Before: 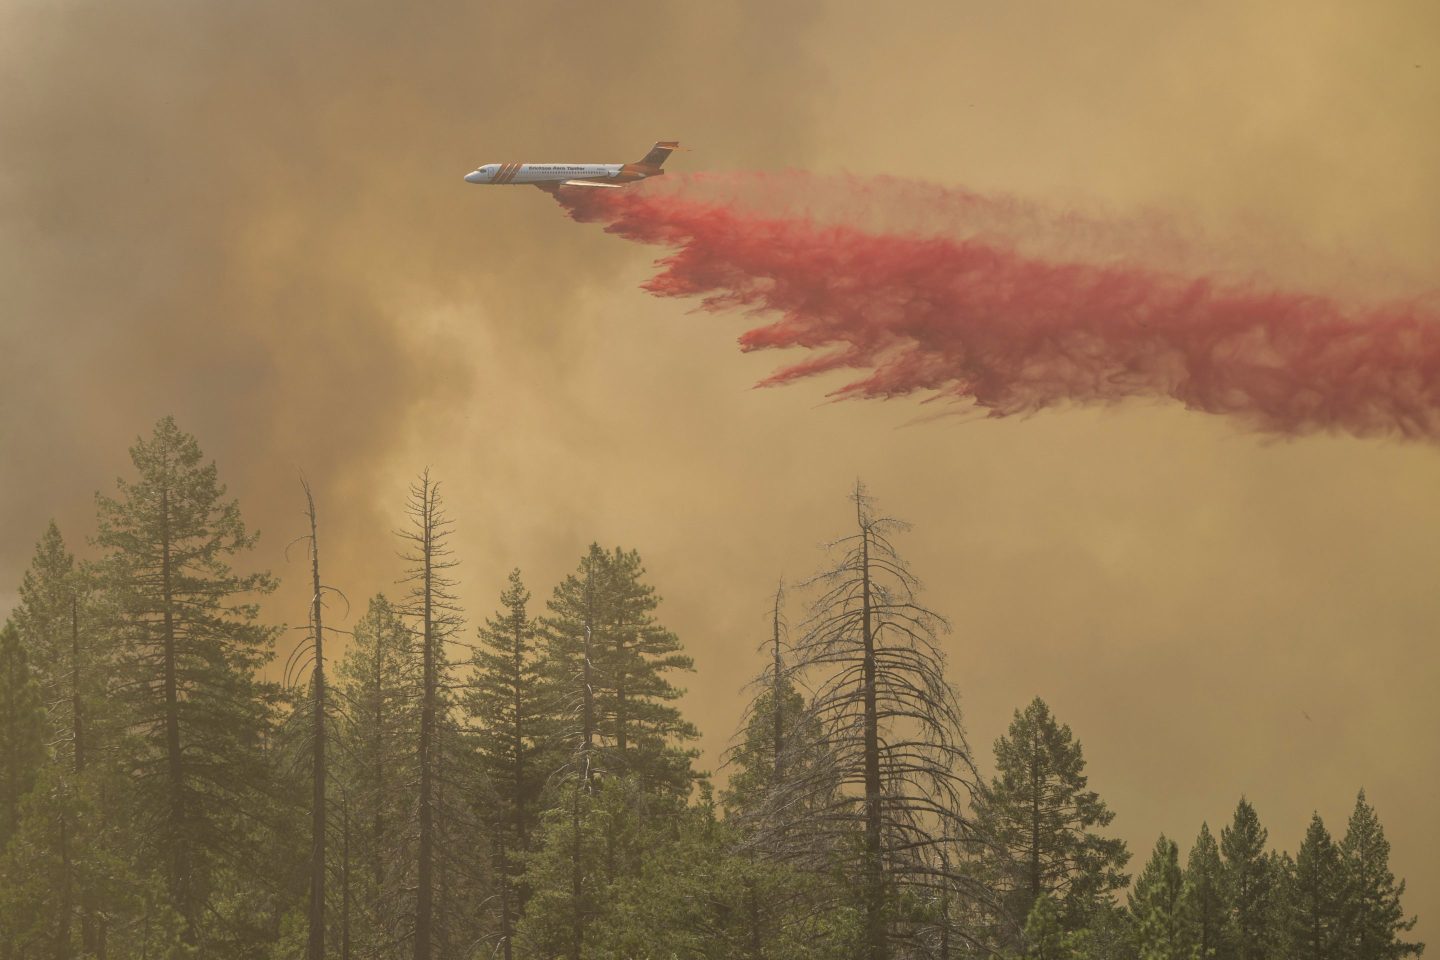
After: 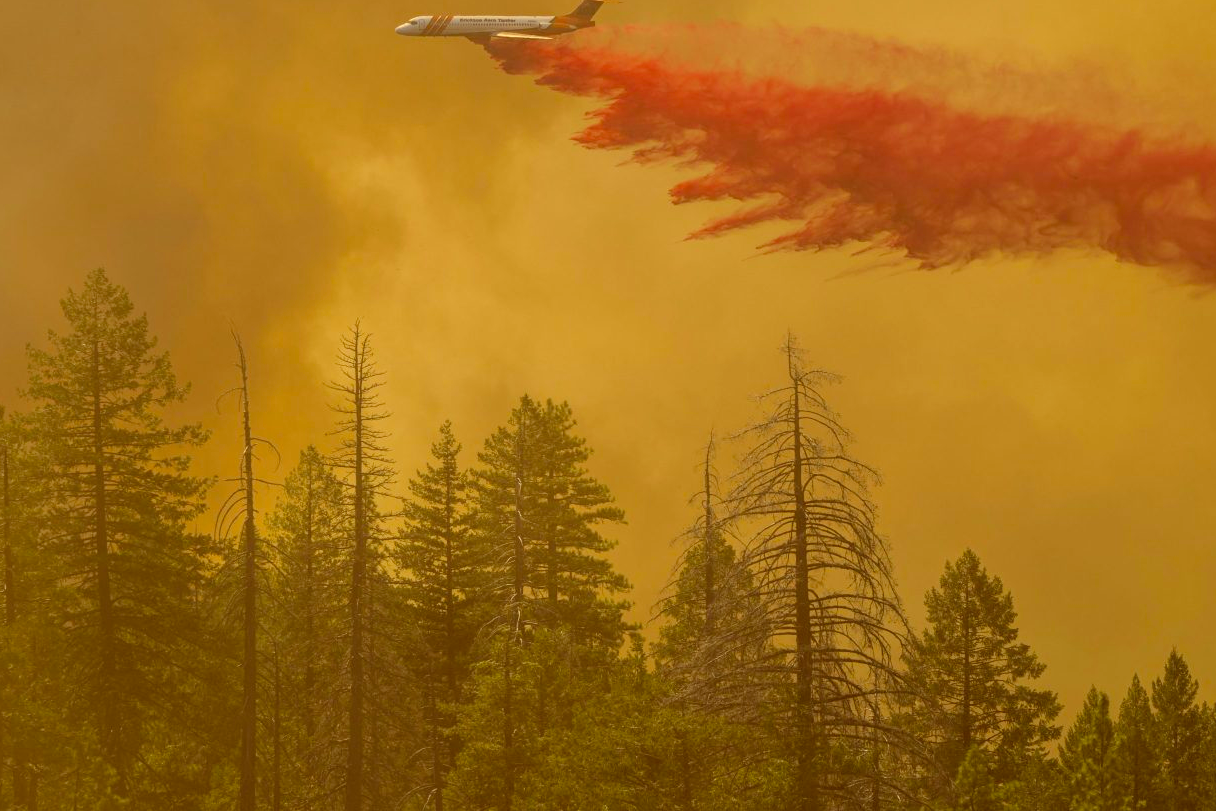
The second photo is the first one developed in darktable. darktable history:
color correction: highlights a* 1.15, highlights b* 24.1, shadows a* 16.38, shadows b* 24.43
color balance rgb: perceptual saturation grading › global saturation 19.796%
crop and rotate: left 4.797%, top 15.455%, right 10.716%
